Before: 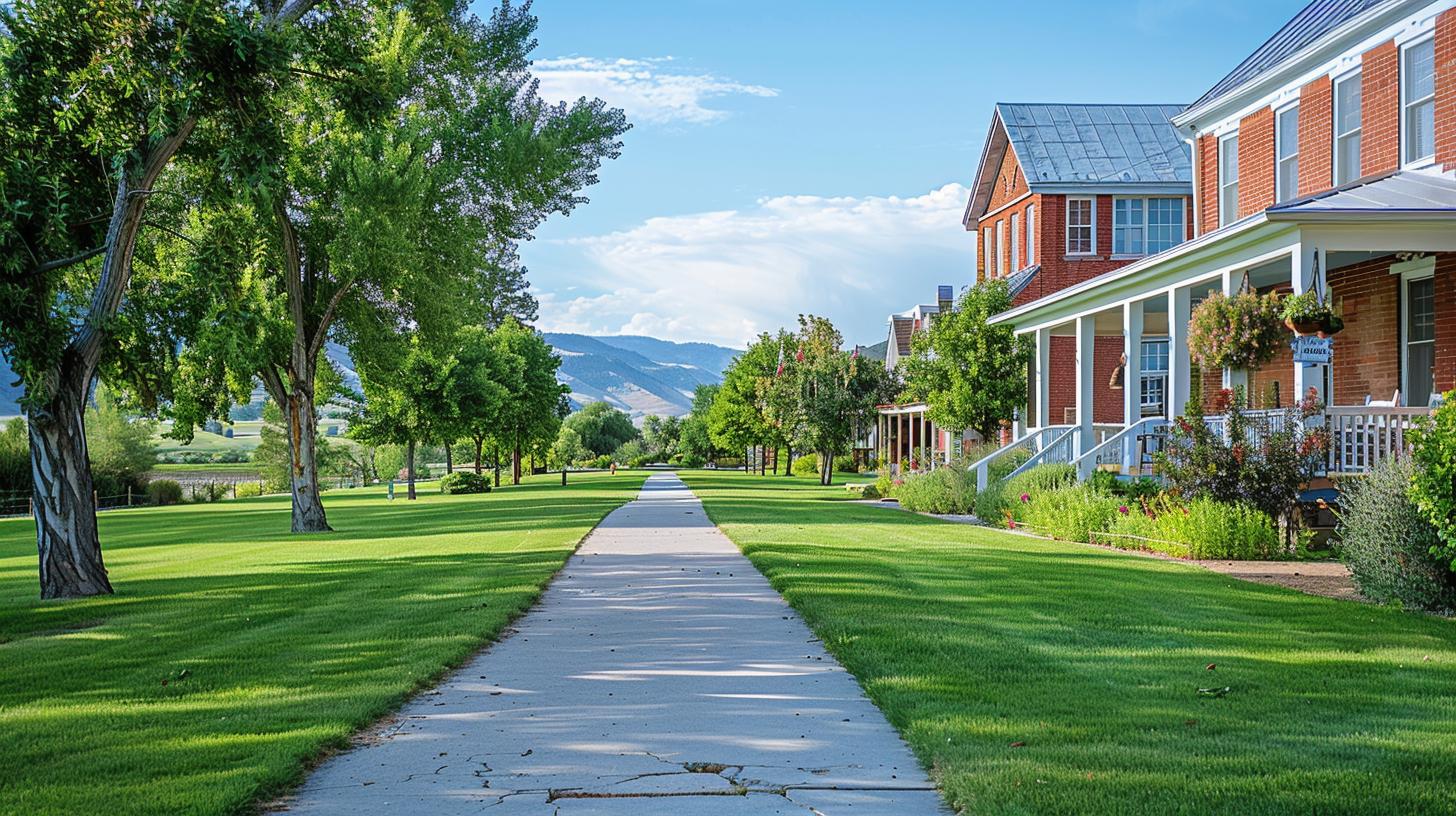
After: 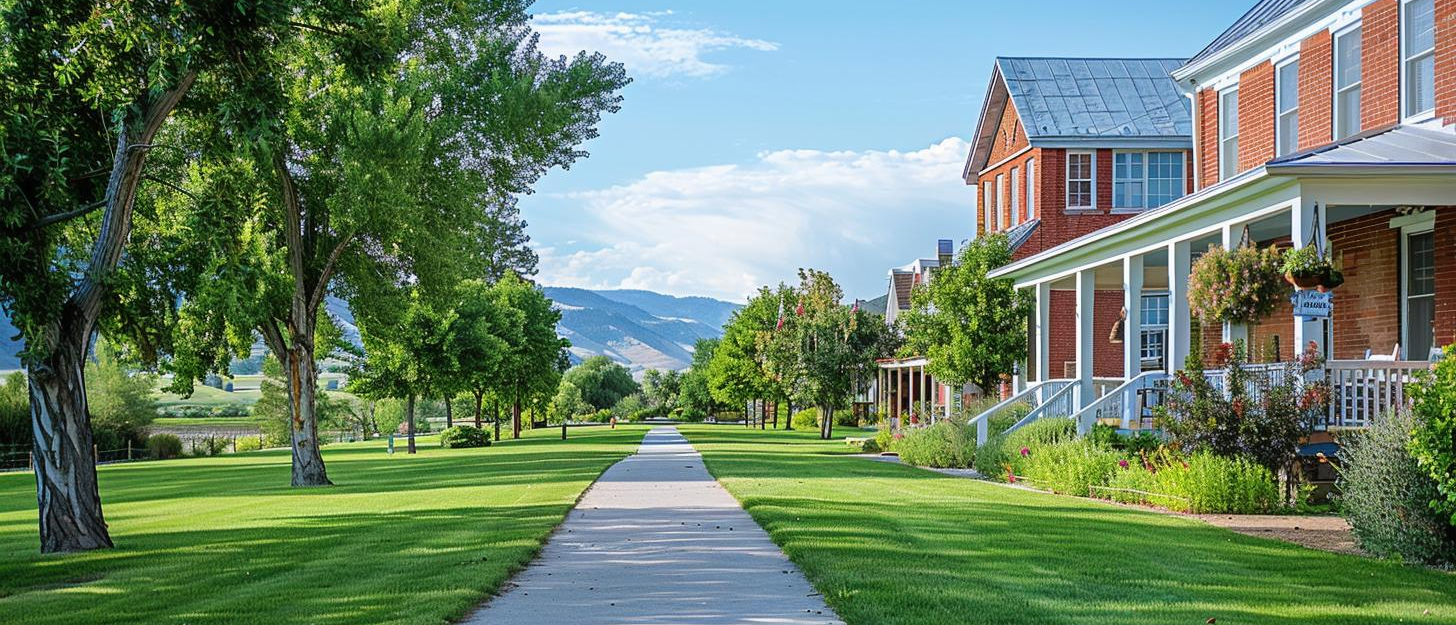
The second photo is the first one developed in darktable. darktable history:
contrast brightness saturation: contrast 0.05
crop: top 5.667%, bottom 17.637%
